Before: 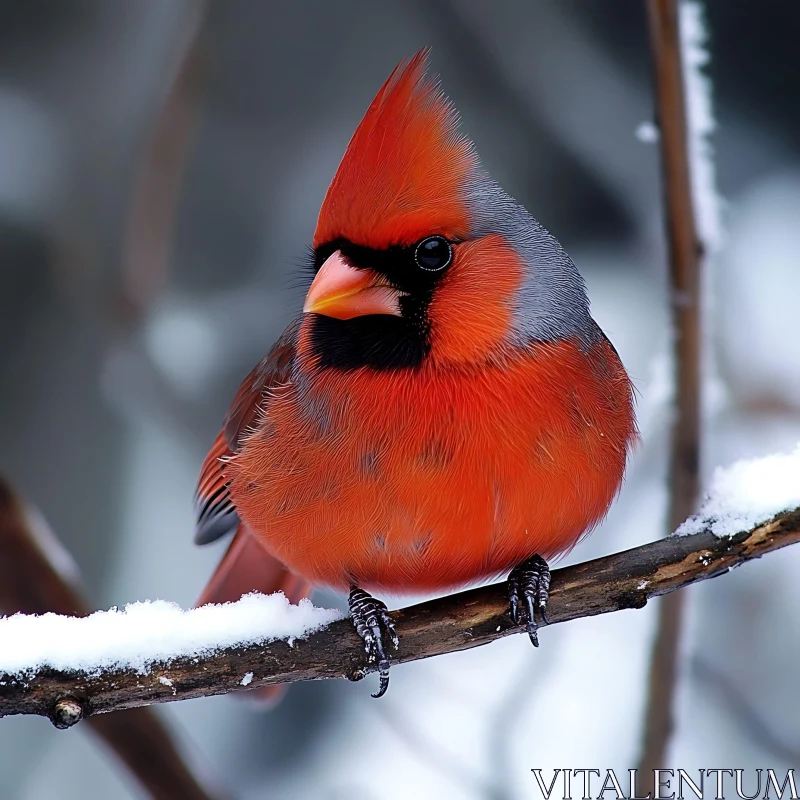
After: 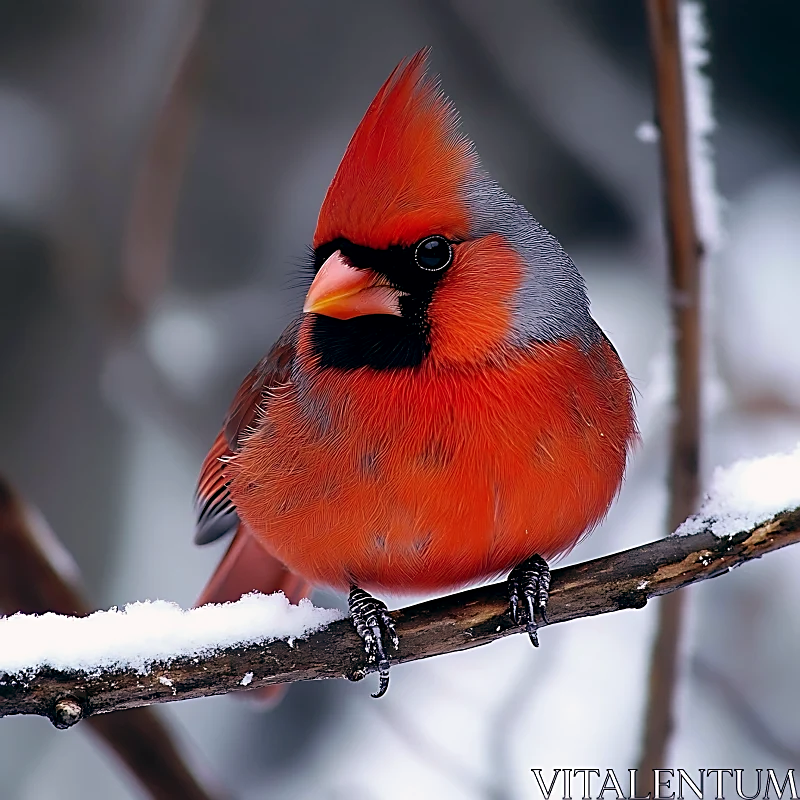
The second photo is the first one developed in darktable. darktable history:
exposure: exposure -0.072 EV, compensate highlight preservation false
sharpen: on, module defaults
color balance: lift [0.998, 0.998, 1.001, 1.002], gamma [0.995, 1.025, 0.992, 0.975], gain [0.995, 1.02, 0.997, 0.98]
